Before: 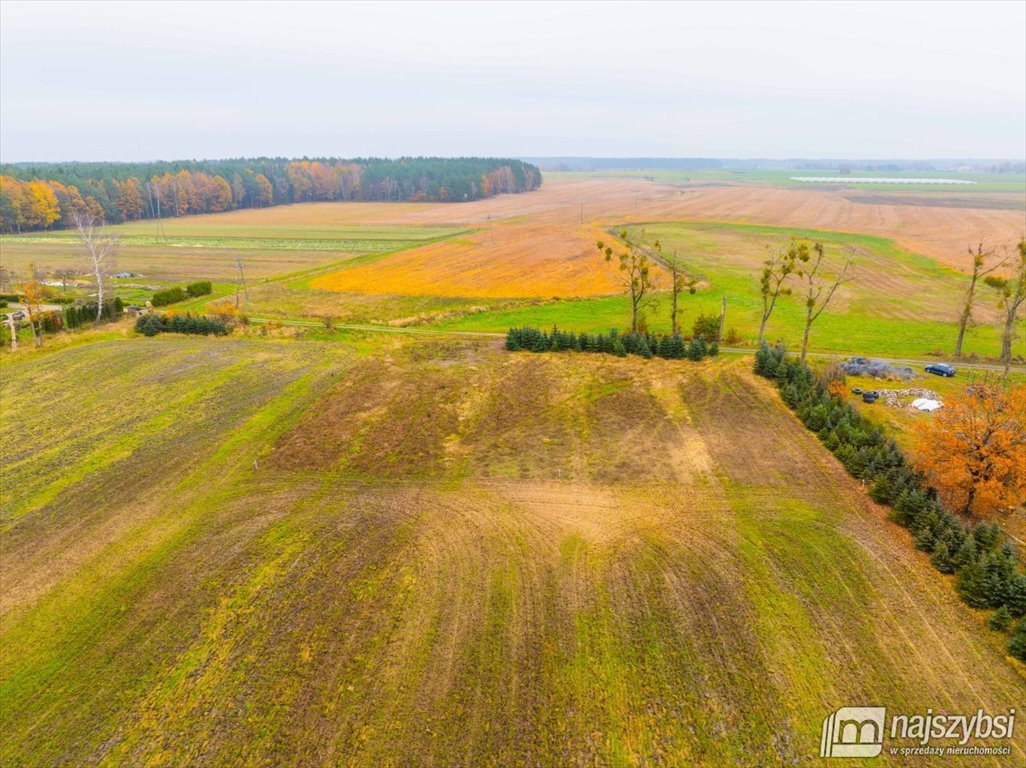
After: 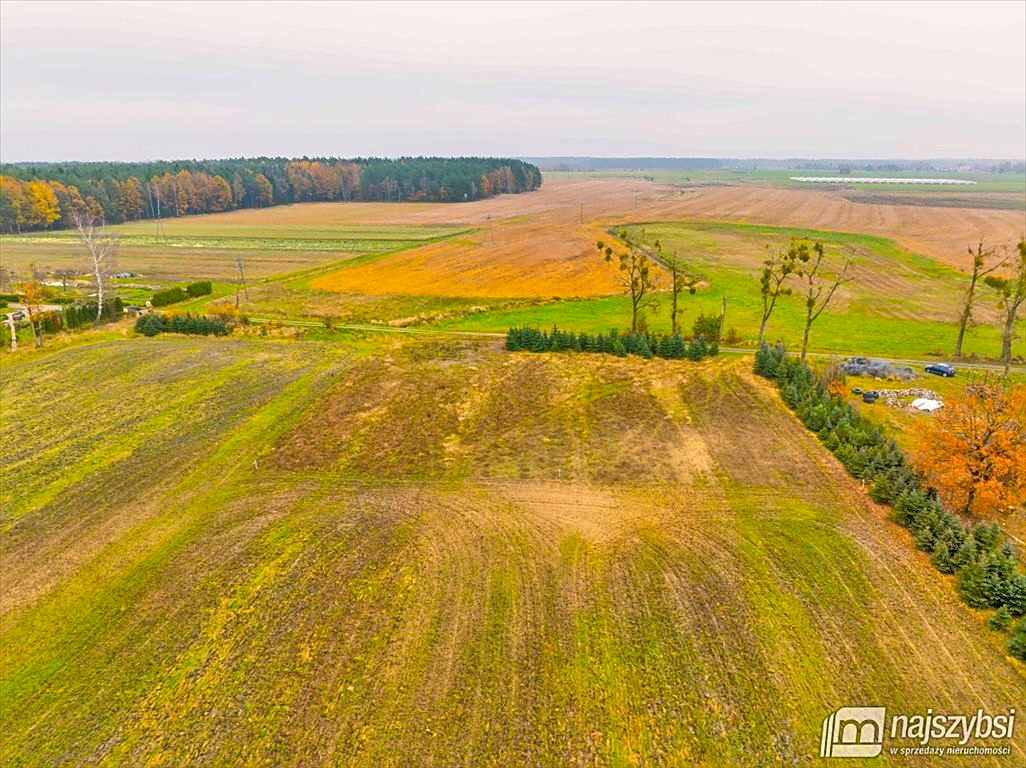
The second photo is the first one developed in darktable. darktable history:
sharpen: on, module defaults
tone equalizer: -7 EV 0.142 EV, -6 EV 0.599 EV, -5 EV 1.18 EV, -4 EV 1.3 EV, -3 EV 1.16 EV, -2 EV 0.6 EV, -1 EV 0.152 EV
color correction: highlights a* 4.47, highlights b* 4.94, shadows a* -6.91, shadows b* 4.81
shadows and highlights: shadows 52.94, soften with gaussian
